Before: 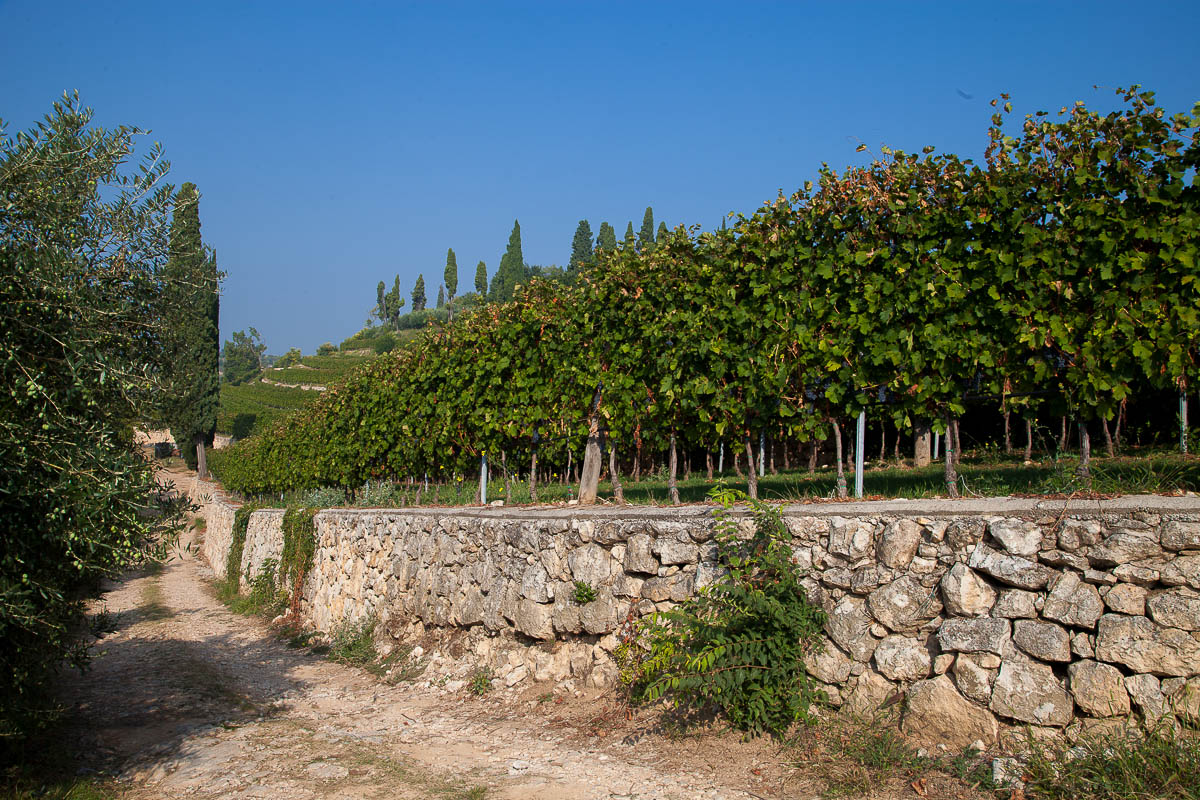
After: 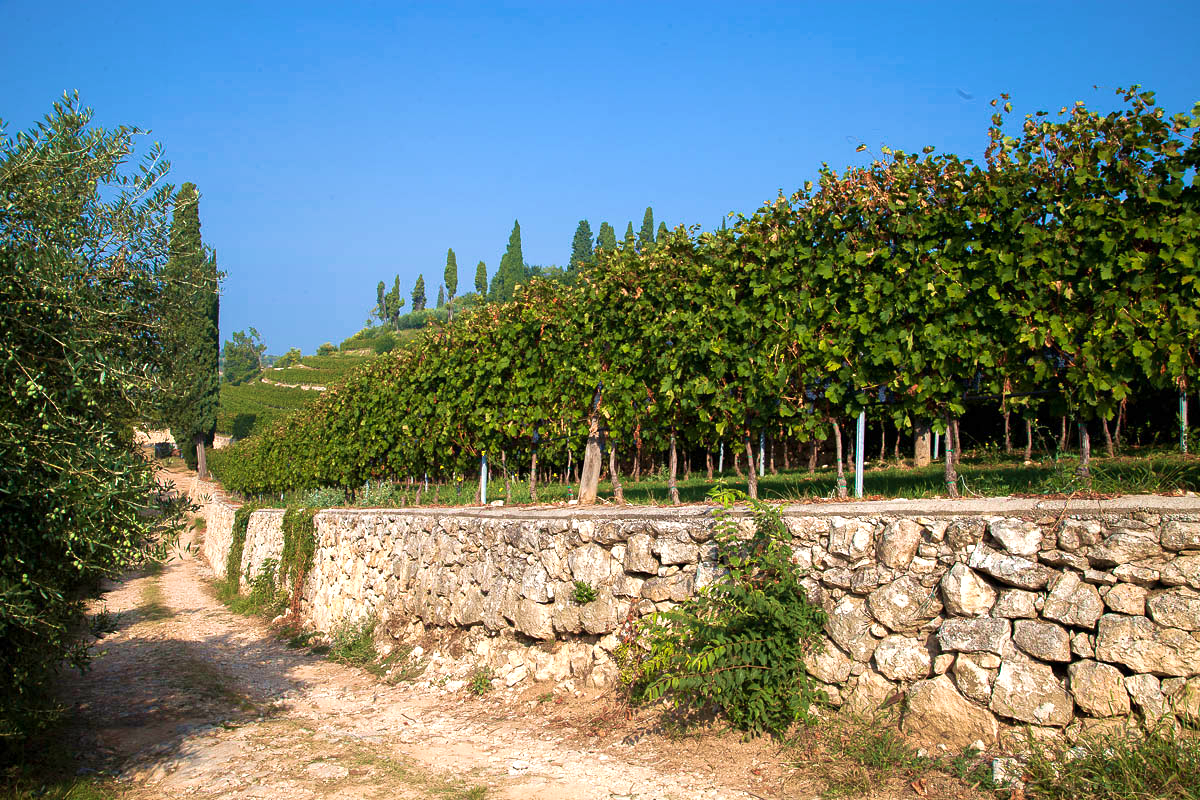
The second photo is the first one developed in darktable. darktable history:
velvia: strength 45%
exposure: exposure 0.64 EV, compensate highlight preservation false
